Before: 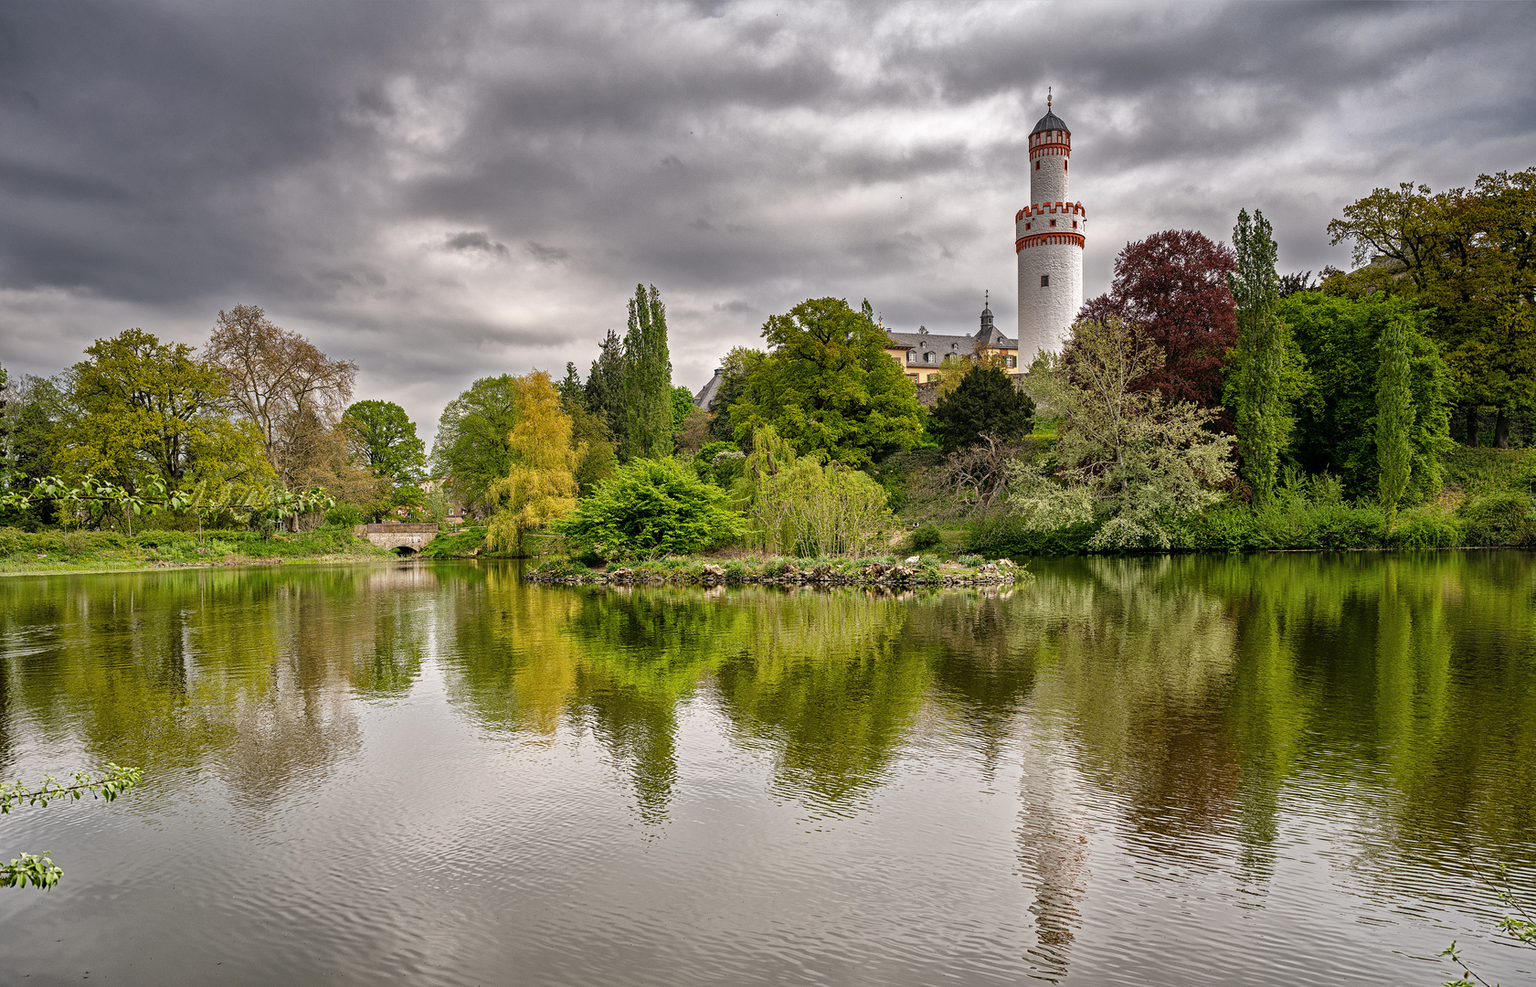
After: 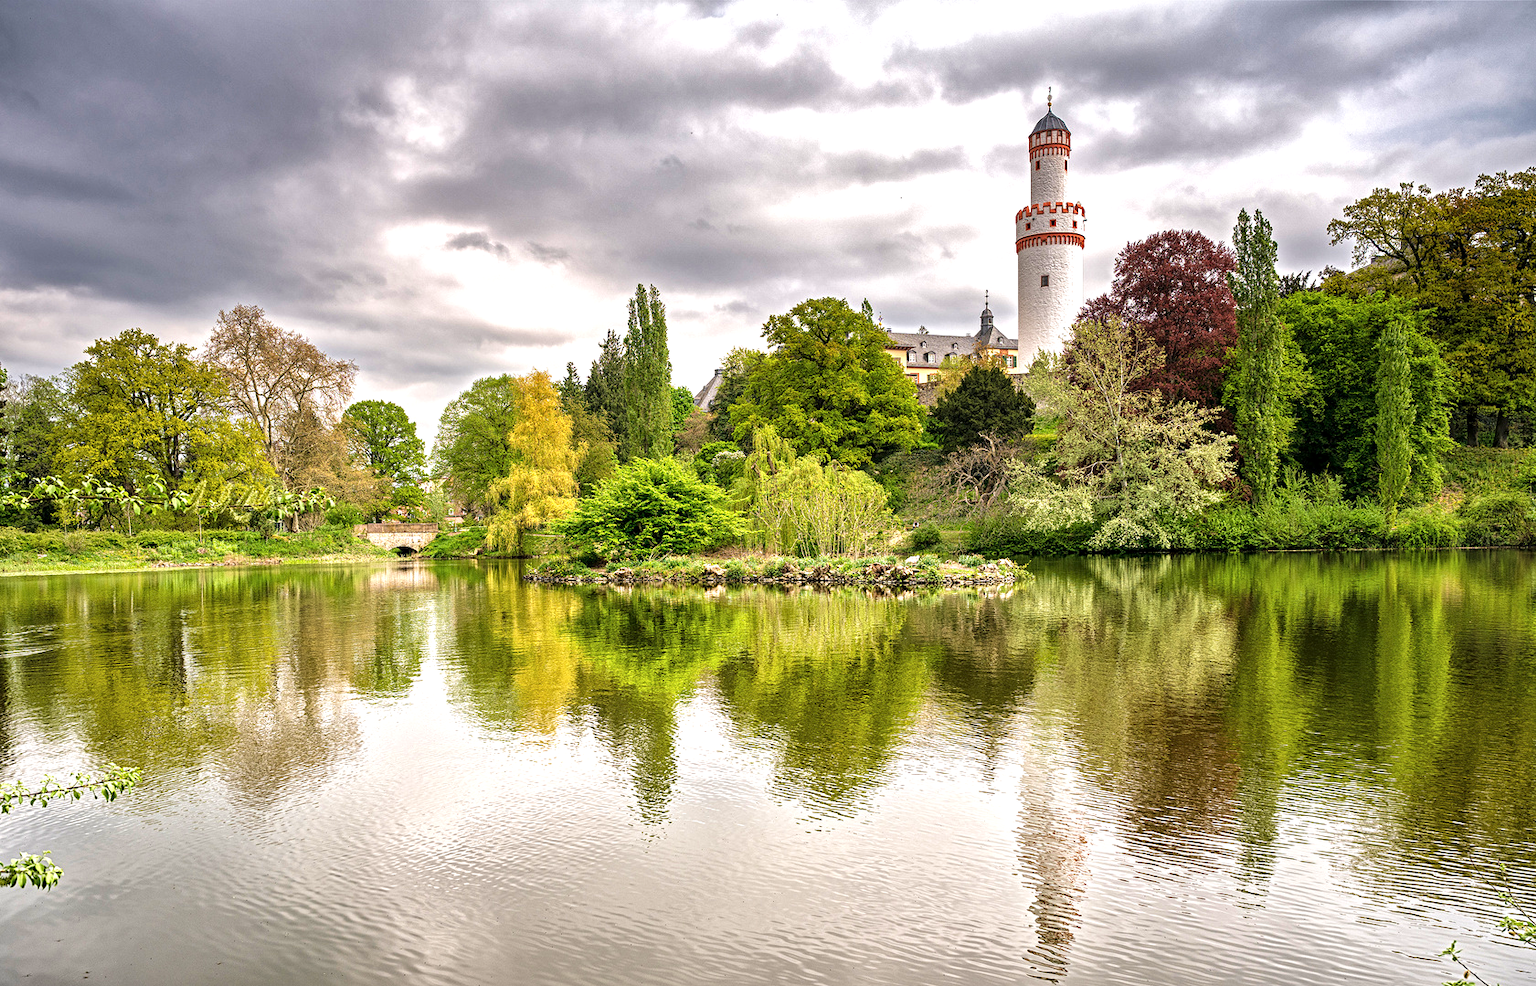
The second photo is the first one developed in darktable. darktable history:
velvia: on, module defaults
local contrast: highlights 100%, shadows 100%, detail 120%, midtone range 0.2
exposure: black level correction 0, exposure 0.9 EV, compensate highlight preservation false
